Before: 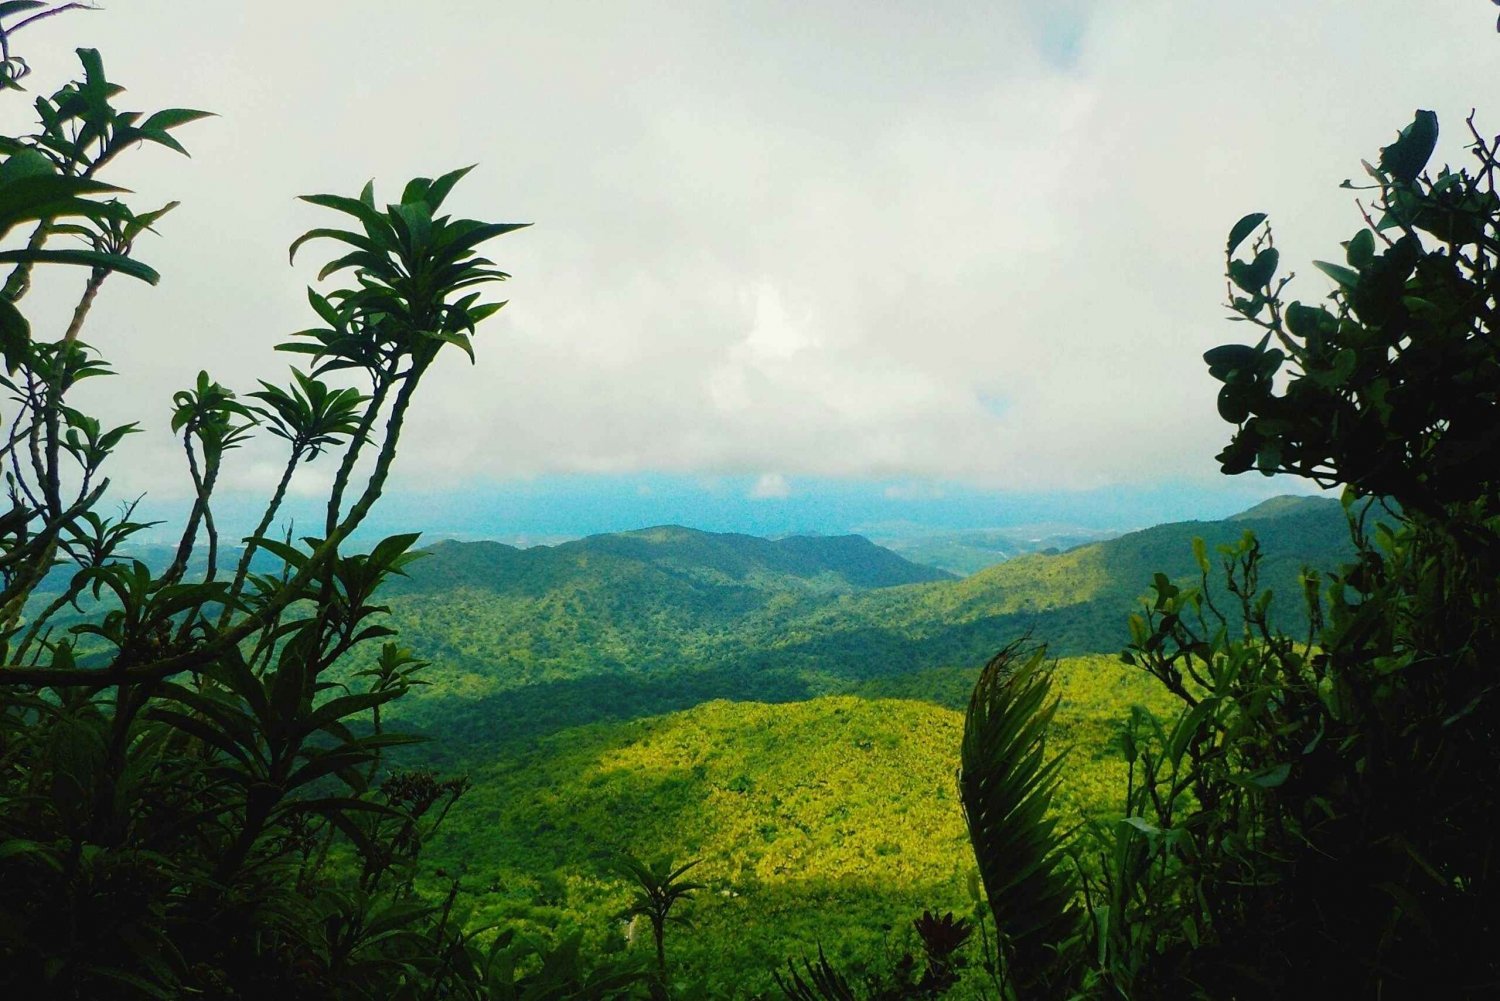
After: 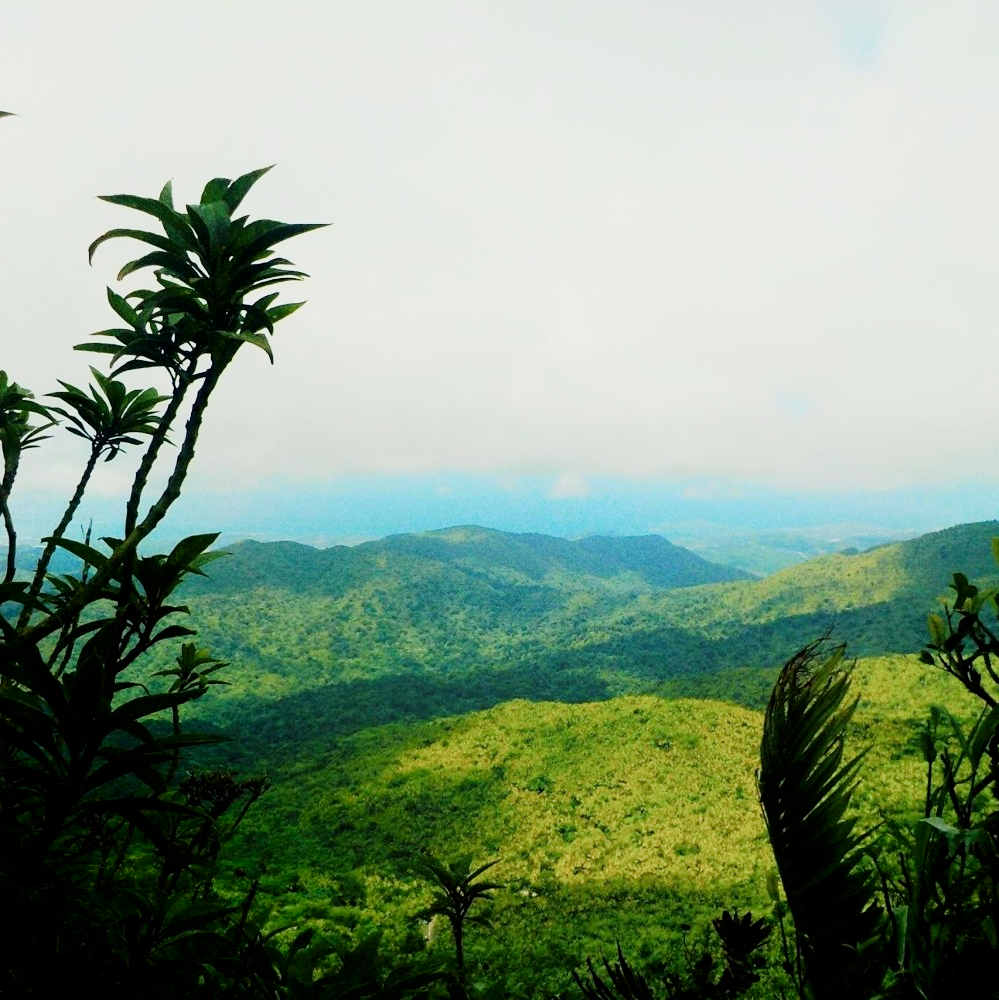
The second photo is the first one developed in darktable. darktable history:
crop and rotate: left 13.441%, right 19.92%
filmic rgb: black relative exposure -7.1 EV, white relative exposure 5.36 EV, threshold 3.03 EV, hardness 3.02, add noise in highlights 0, preserve chrominance luminance Y, color science v3 (2019), use custom middle-gray values true, contrast in highlights soft, enable highlight reconstruction true
exposure: black level correction 0.001, exposure 0.499 EV, compensate highlight preservation false
shadows and highlights: shadows -62.75, white point adjustment -5.21, highlights 61.43
